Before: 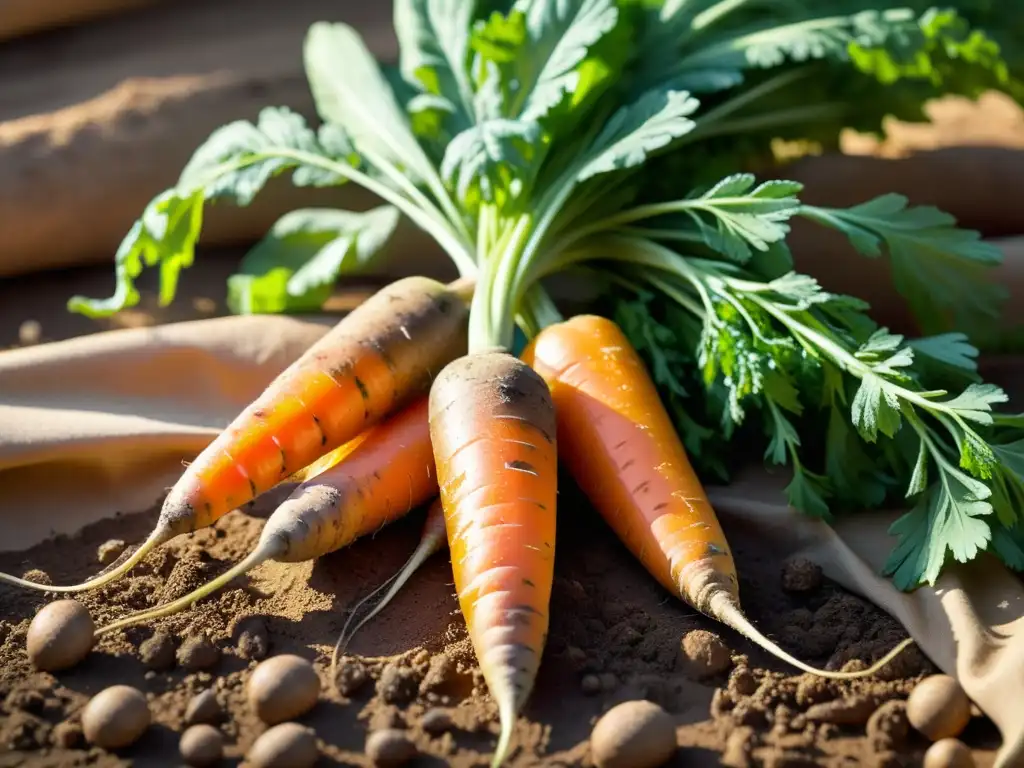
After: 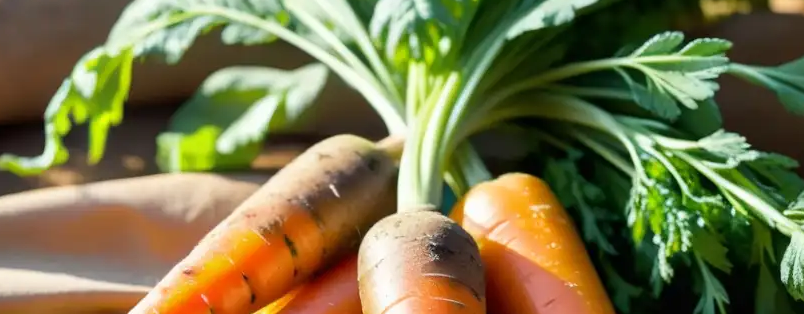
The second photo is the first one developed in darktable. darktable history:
crop: left 6.973%, top 18.49%, right 14.451%, bottom 40.606%
